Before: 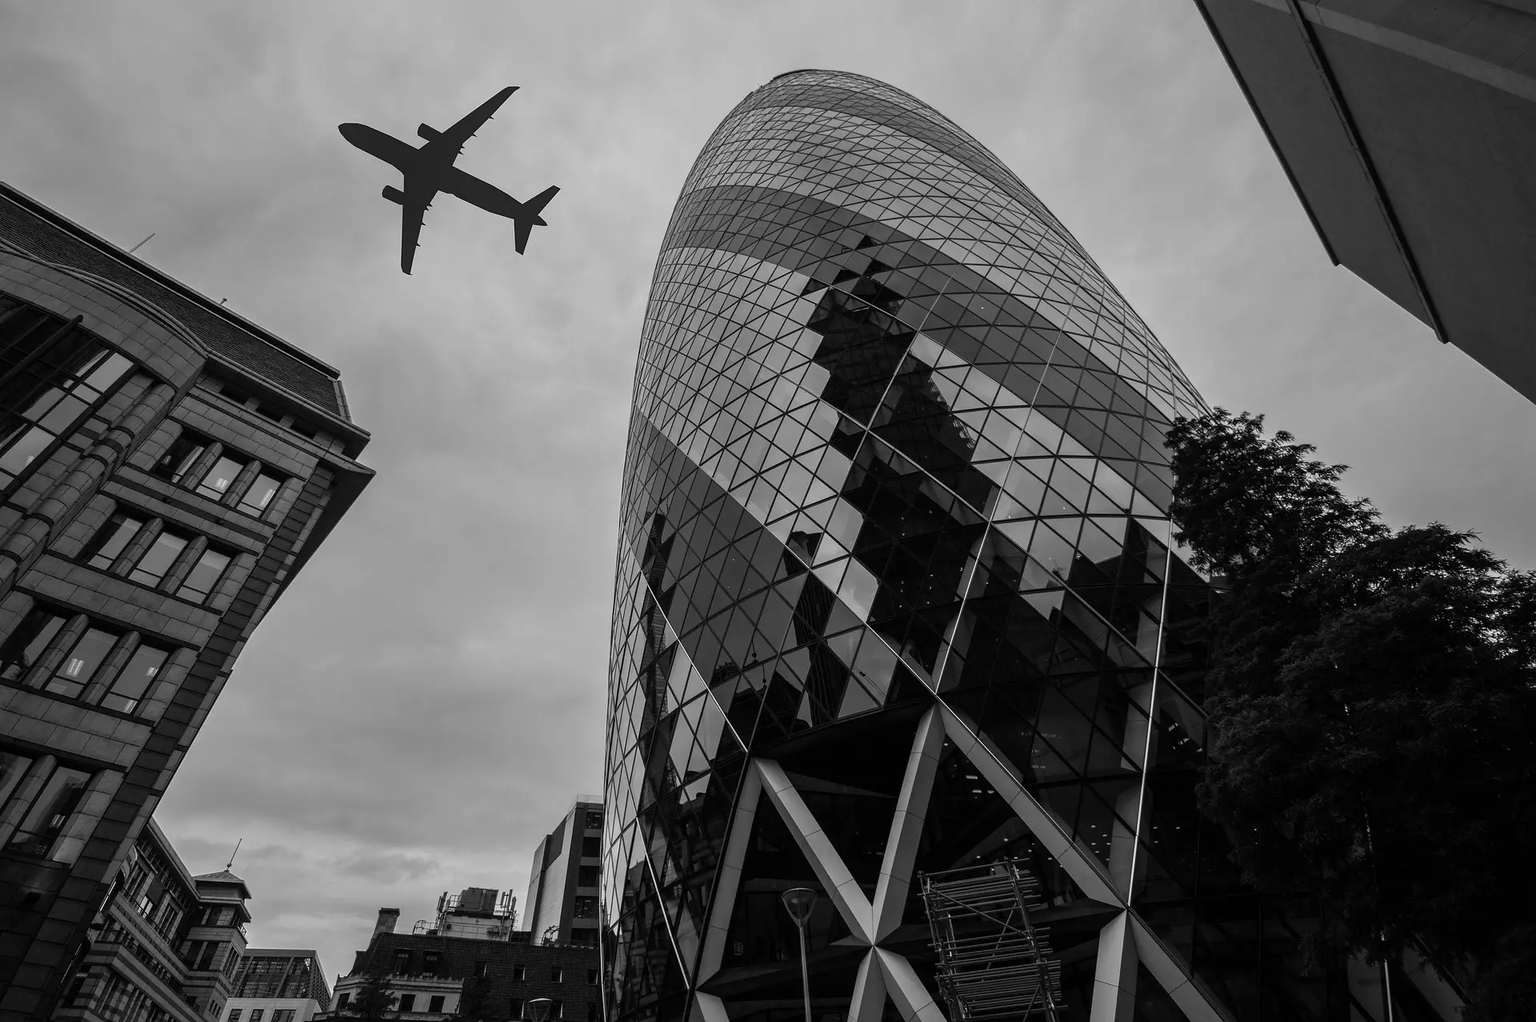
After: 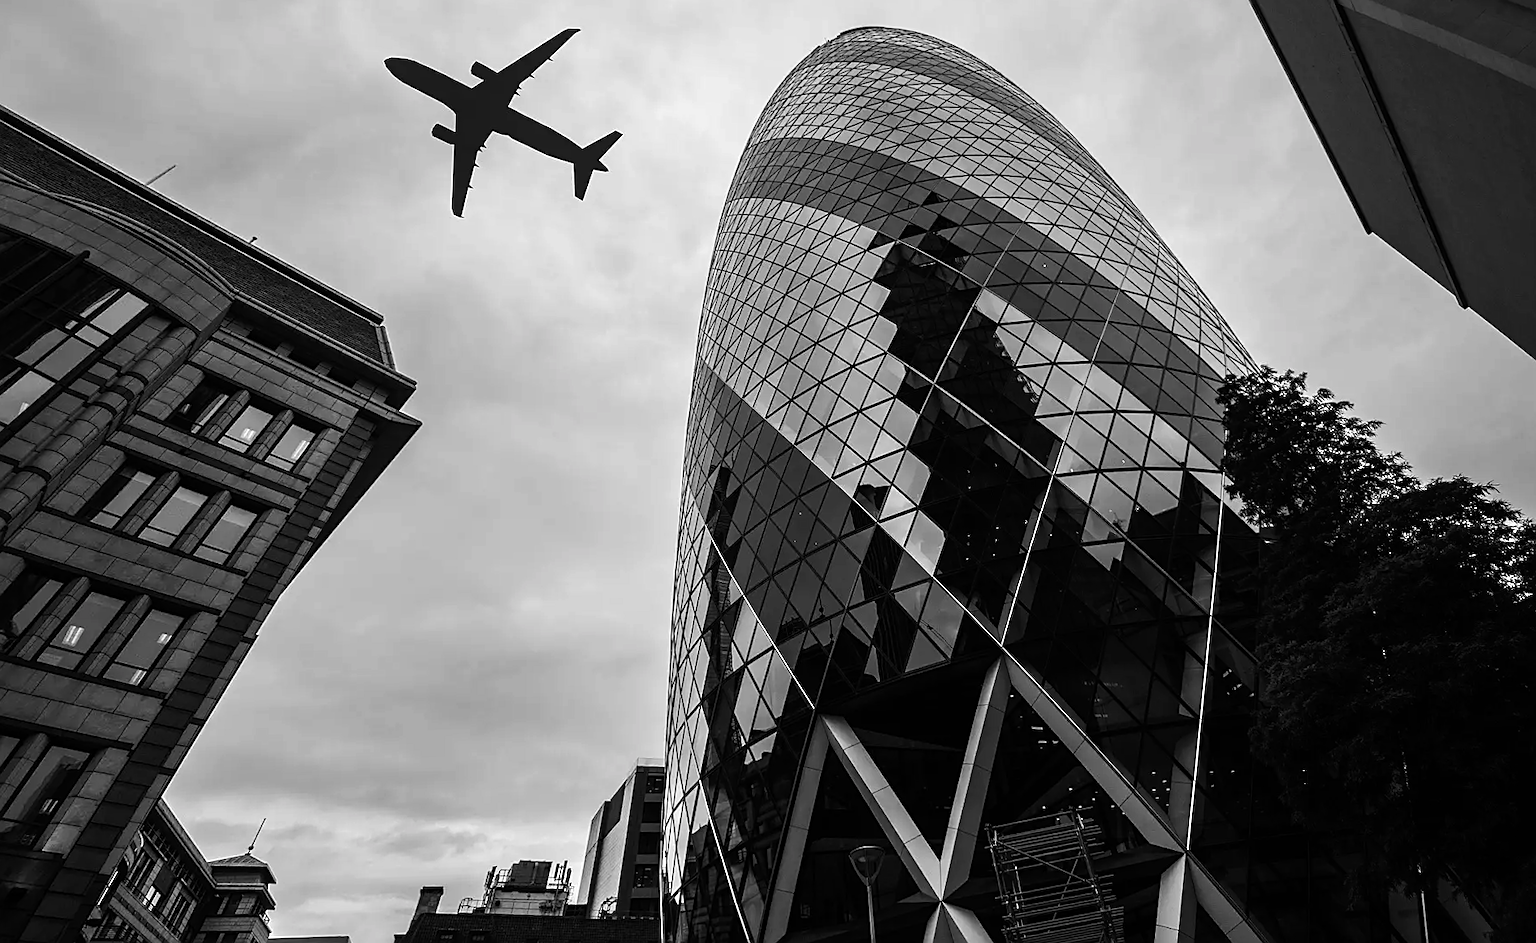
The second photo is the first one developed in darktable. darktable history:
sharpen: on, module defaults
rotate and perspective: rotation -0.013°, lens shift (vertical) -0.027, lens shift (horizontal) 0.178, crop left 0.016, crop right 0.989, crop top 0.082, crop bottom 0.918
tone equalizer: -8 EV -0.75 EV, -7 EV -0.7 EV, -6 EV -0.6 EV, -5 EV -0.4 EV, -3 EV 0.4 EV, -2 EV 0.6 EV, -1 EV 0.7 EV, +0 EV 0.75 EV, edges refinement/feathering 500, mask exposure compensation -1.57 EV, preserve details no
